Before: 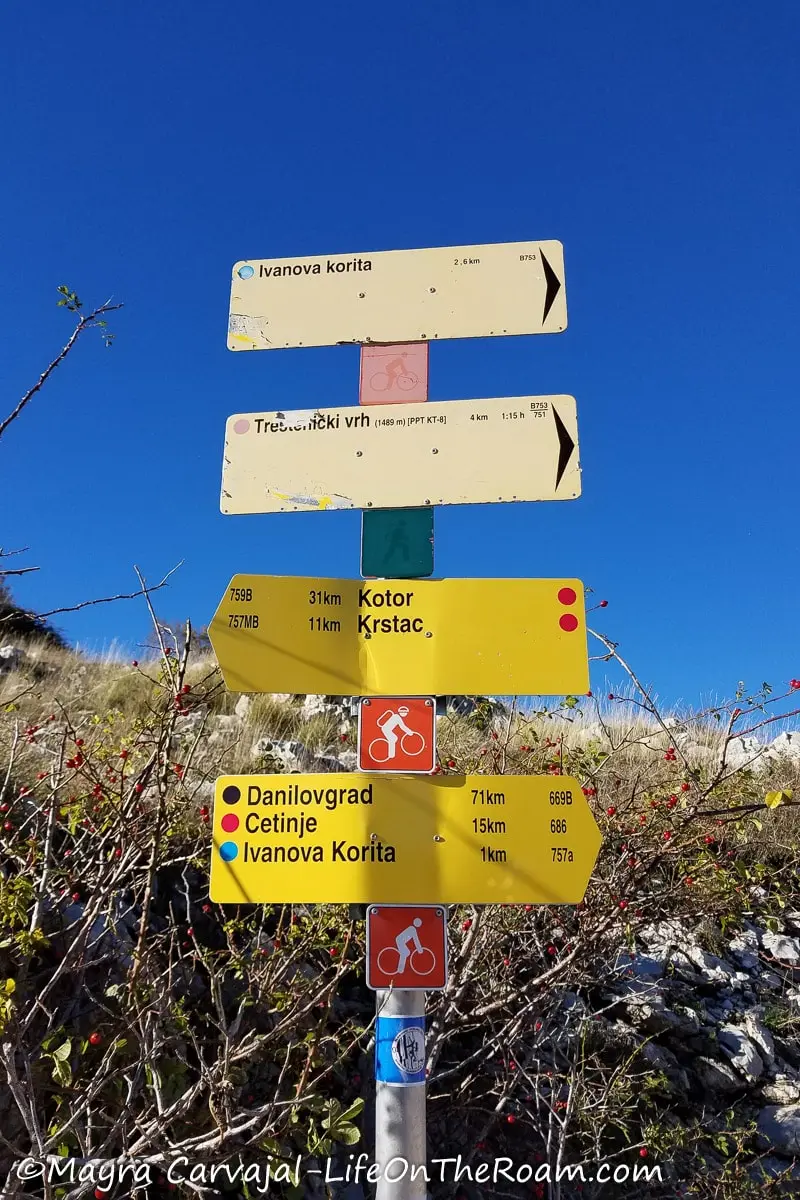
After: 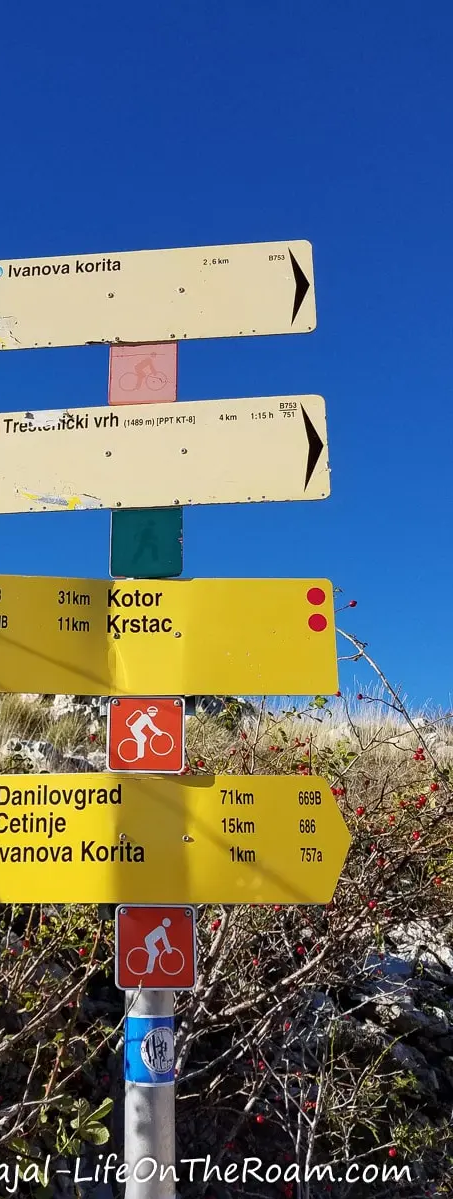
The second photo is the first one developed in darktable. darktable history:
crop: left 31.458%, top 0%, right 11.876%
shadows and highlights: radius 331.84, shadows 53.55, highlights -100, compress 94.63%, highlights color adjustment 73.23%, soften with gaussian
